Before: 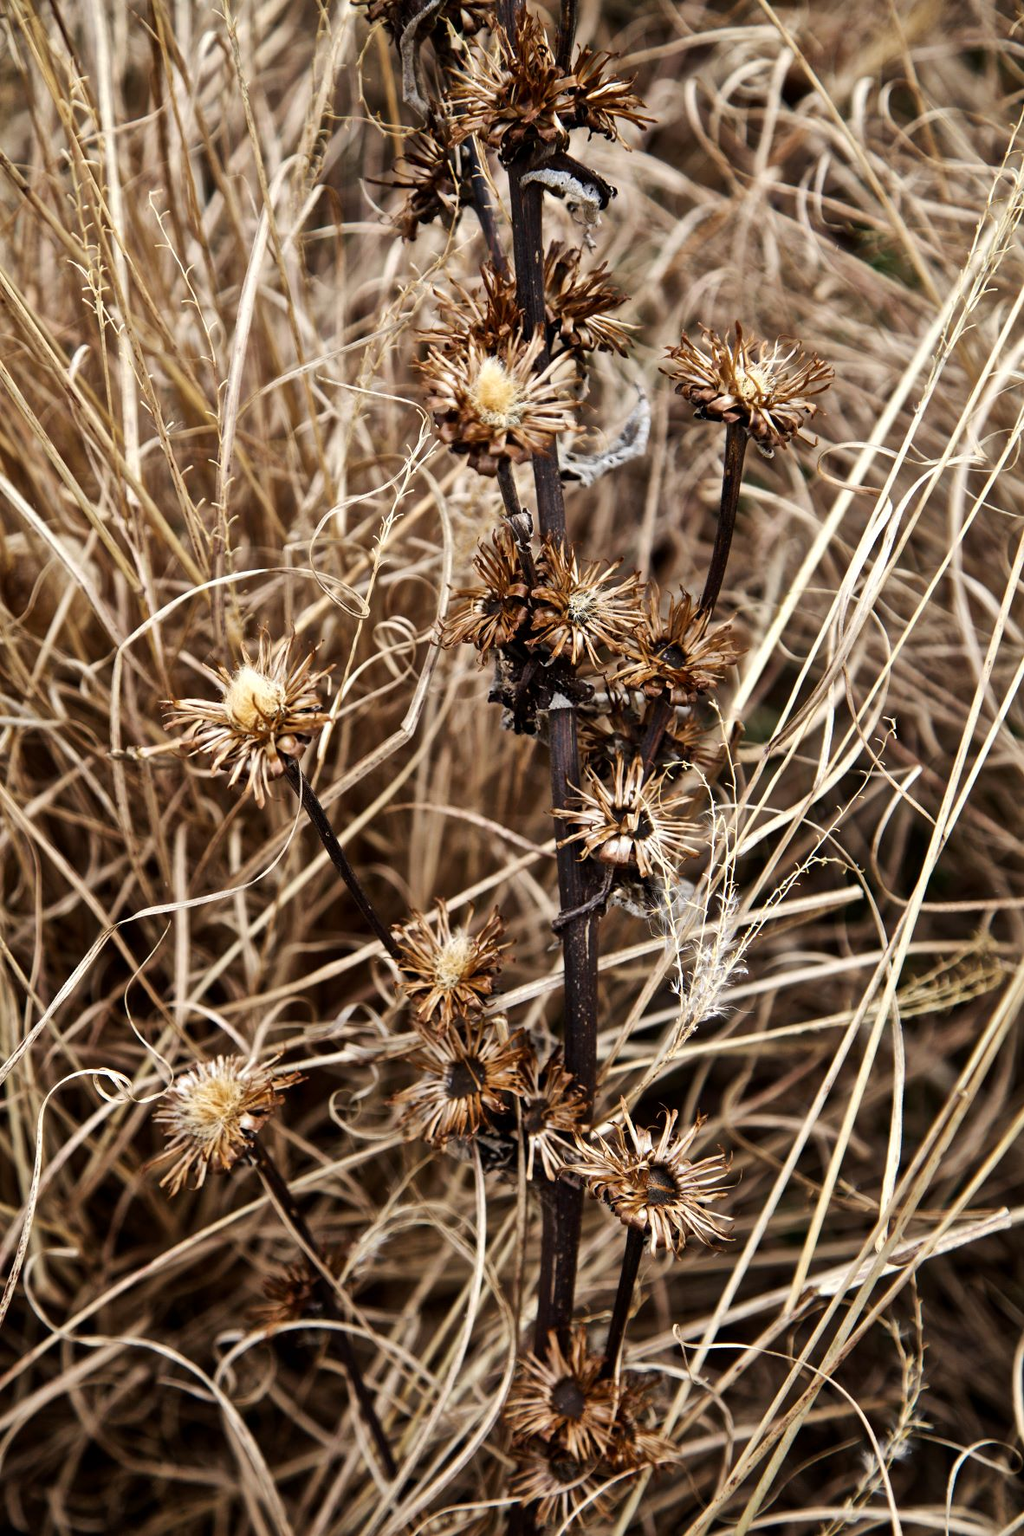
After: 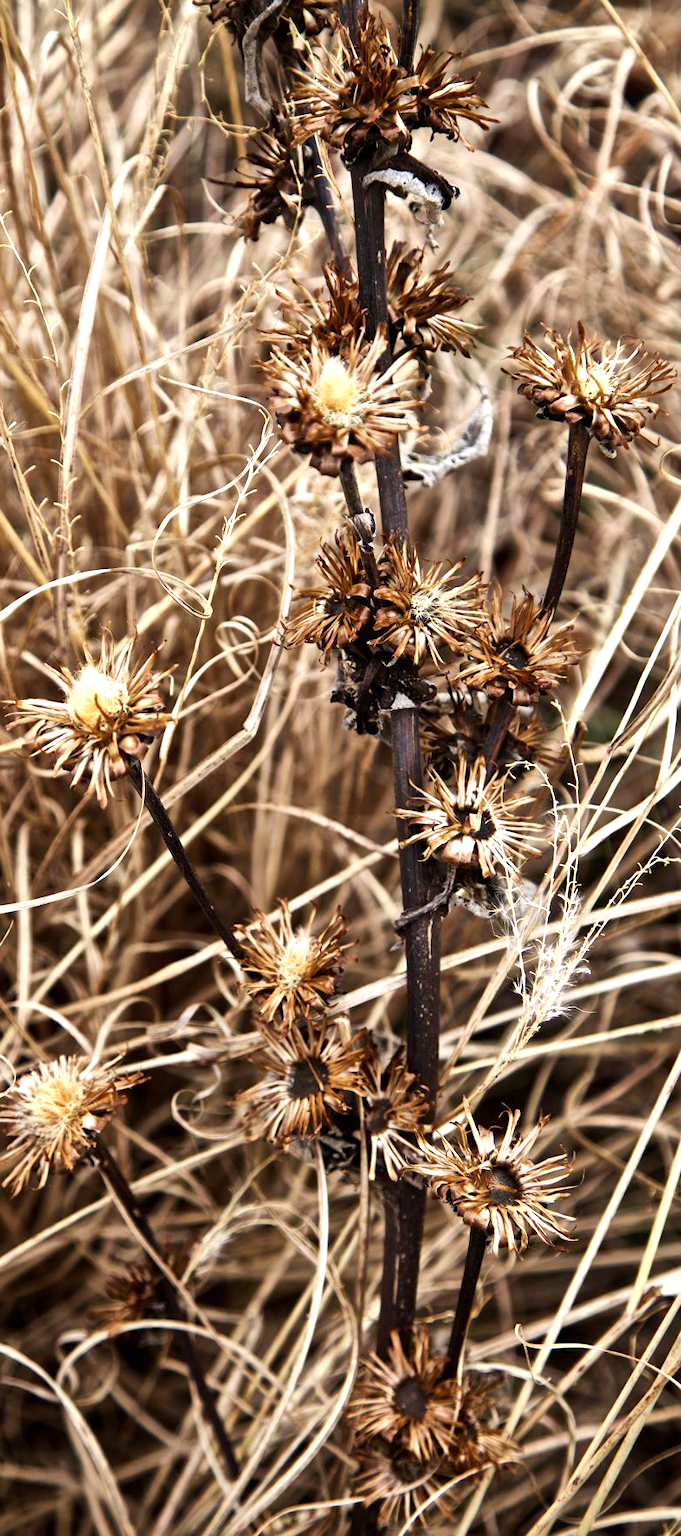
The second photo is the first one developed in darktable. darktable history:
tone equalizer: on, module defaults
crop: left 15.419%, right 17.914%
exposure: black level correction 0, exposure 0.5 EV, compensate exposure bias true, compensate highlight preservation false
